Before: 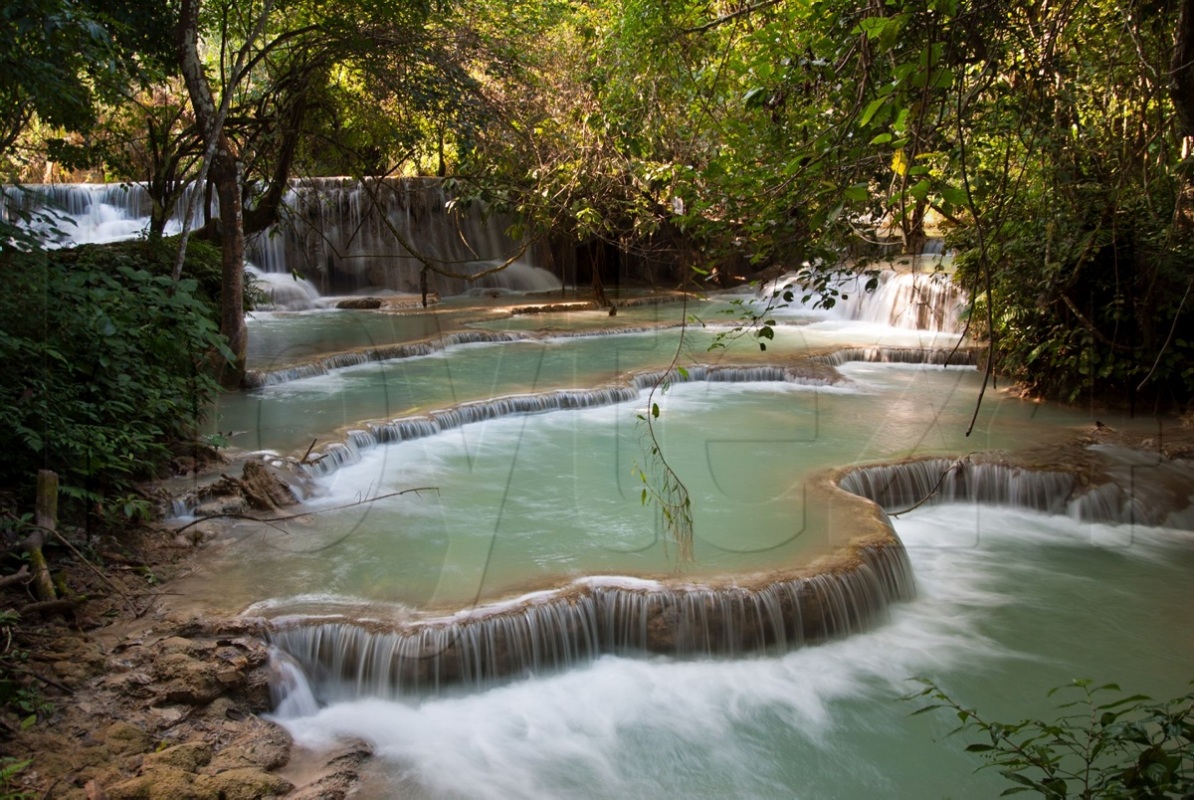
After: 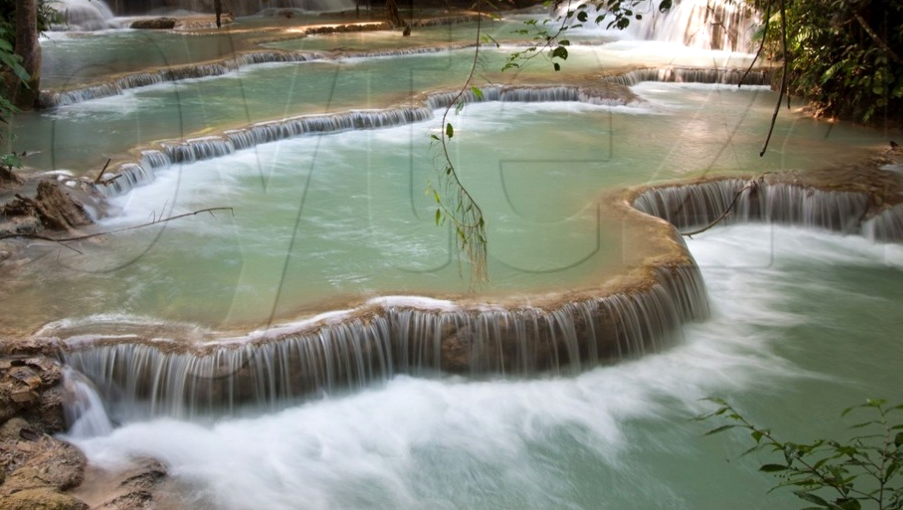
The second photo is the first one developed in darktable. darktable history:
crop and rotate: left 17.299%, top 35.115%, right 7.015%, bottom 1.024%
exposure: exposure 0.2 EV, compensate highlight preservation false
